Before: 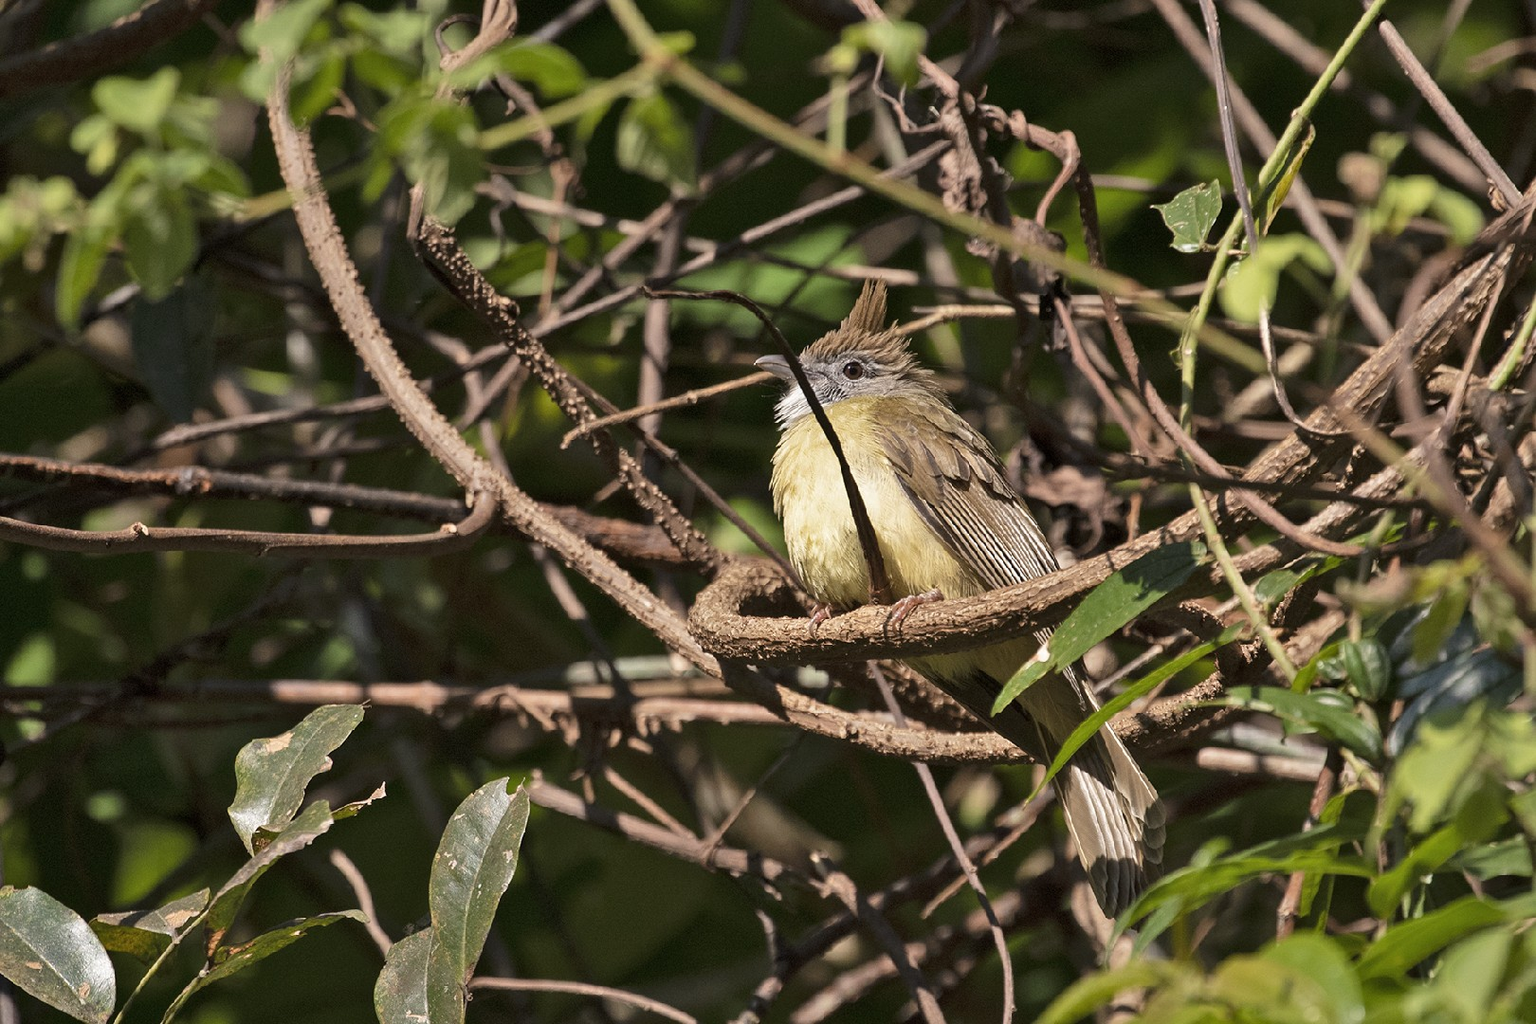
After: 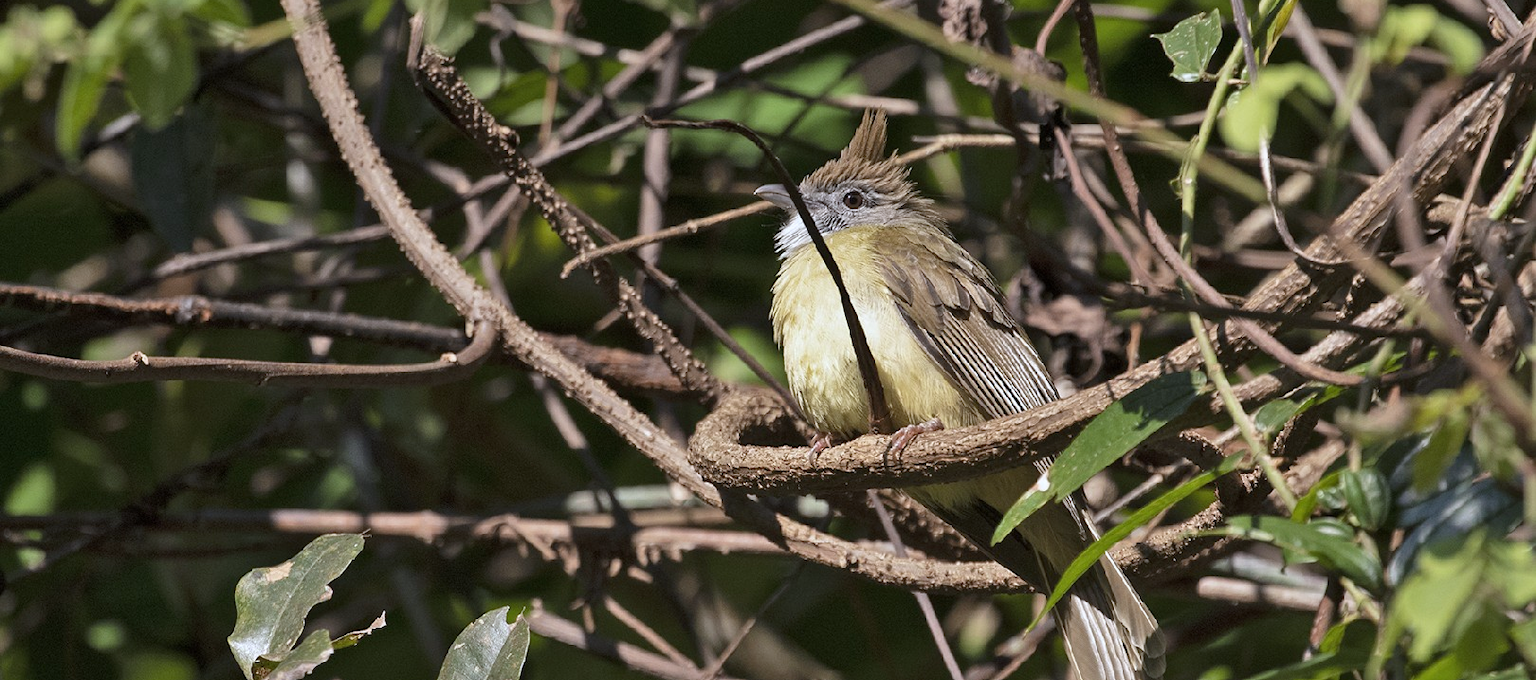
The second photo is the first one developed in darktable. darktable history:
white balance: red 0.954, blue 1.079
crop: top 16.727%, bottom 16.727%
